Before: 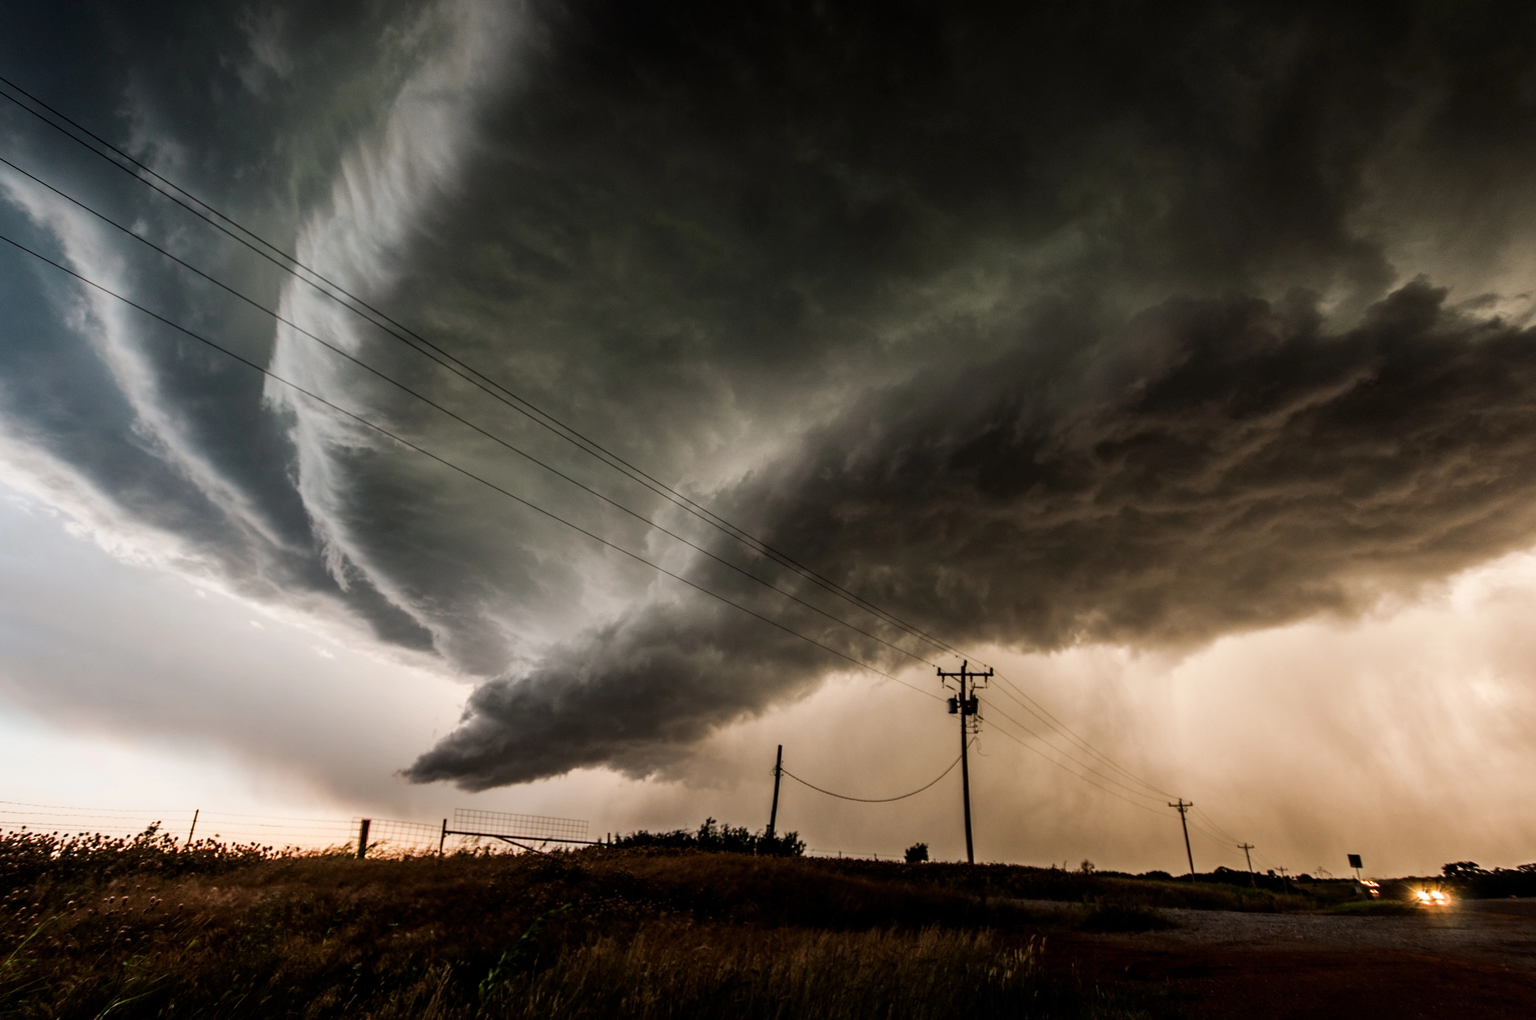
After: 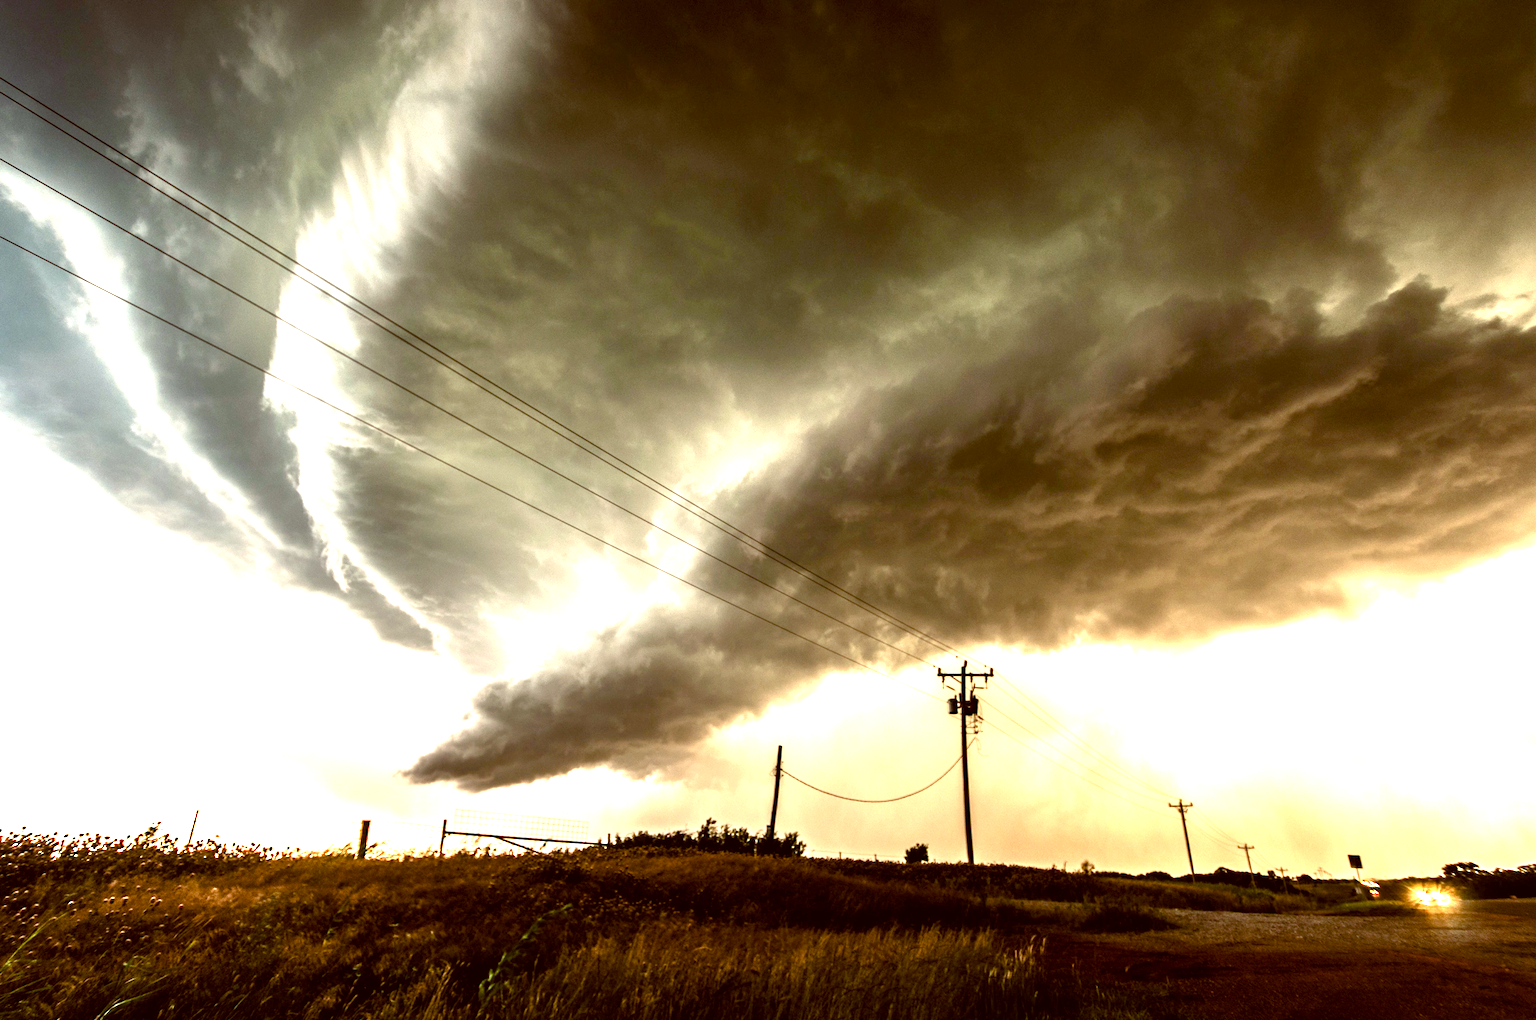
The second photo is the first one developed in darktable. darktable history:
color balance rgb: perceptual saturation grading › global saturation 20%, perceptual saturation grading › highlights -25%, perceptual saturation grading › shadows 25%
contrast brightness saturation: saturation -0.05
exposure: black level correction 0, exposure 2.088 EV, compensate exposure bias true, compensate highlight preservation false
white balance: emerald 1
color balance: lift [1.001, 1.007, 1, 0.993], gamma [1.023, 1.026, 1.01, 0.974], gain [0.964, 1.059, 1.073, 0.927]
